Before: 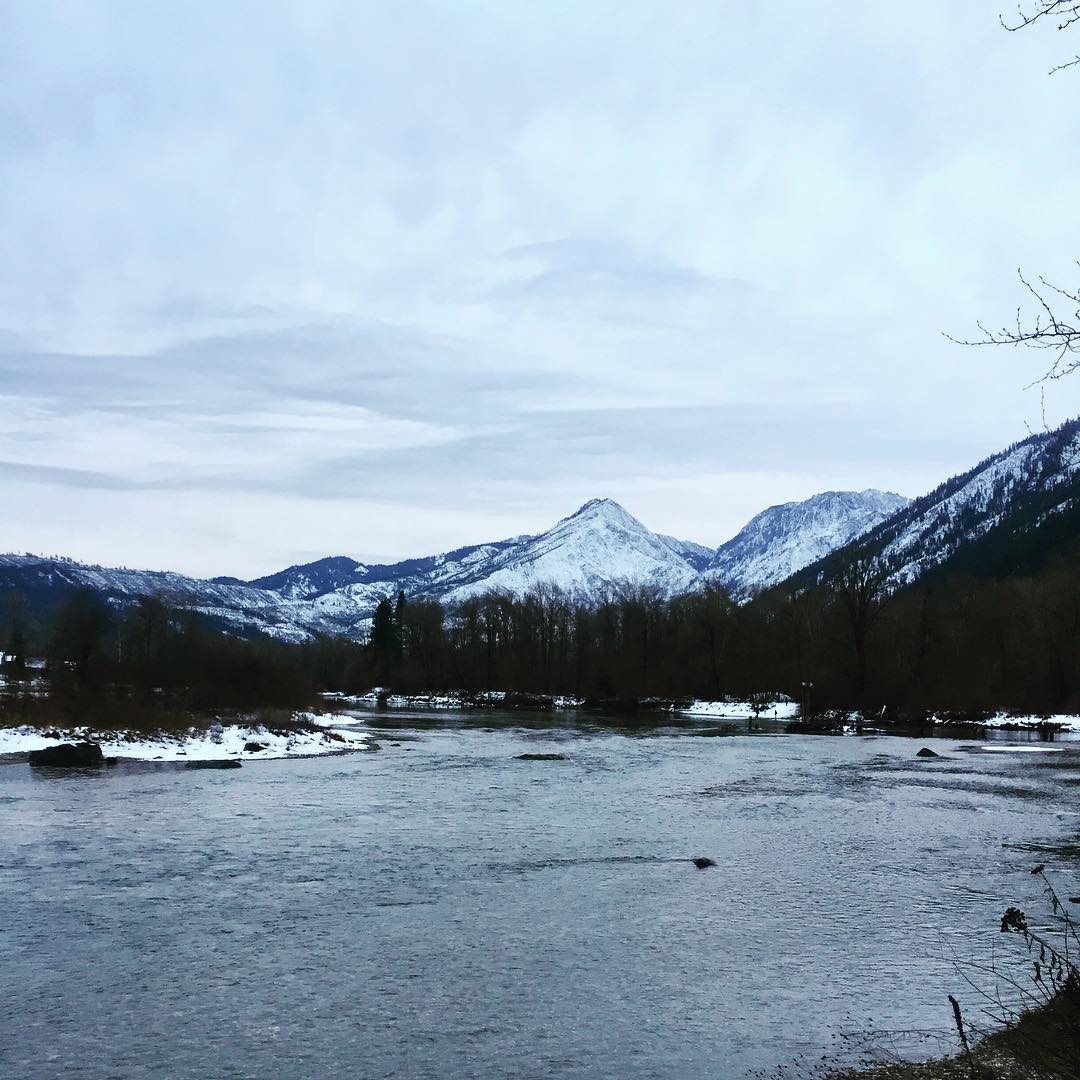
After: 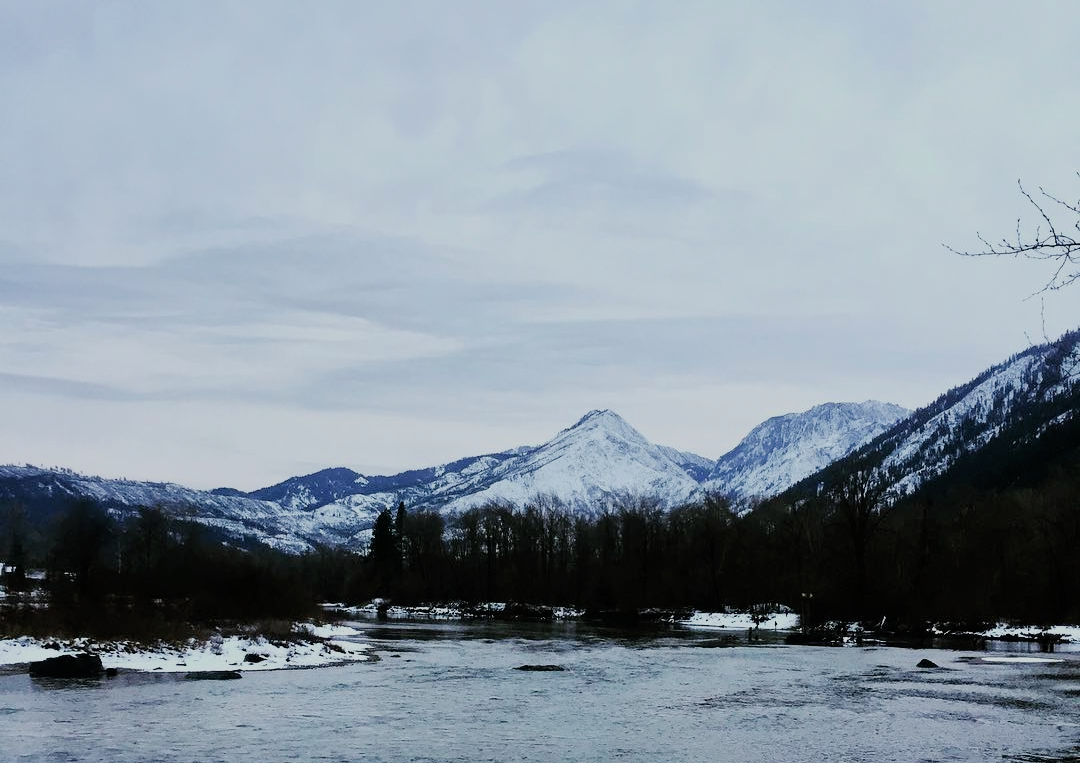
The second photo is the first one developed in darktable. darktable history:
crop and rotate: top 8.293%, bottom 20.996%
filmic rgb: black relative exposure -7.65 EV, white relative exposure 4.56 EV, hardness 3.61
